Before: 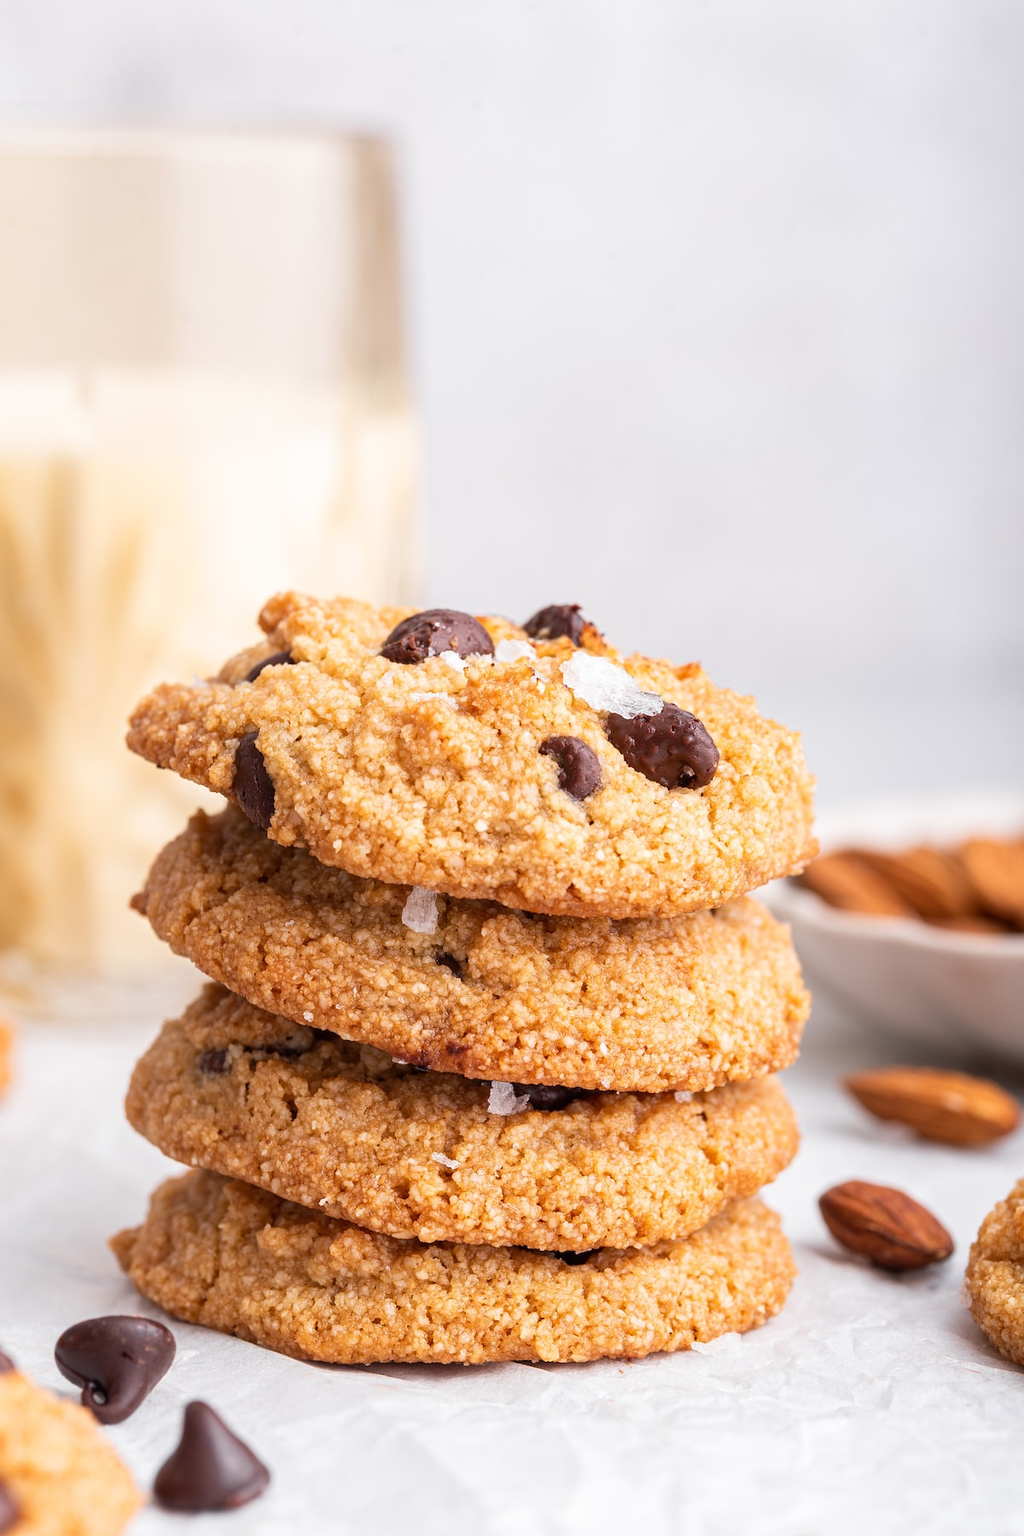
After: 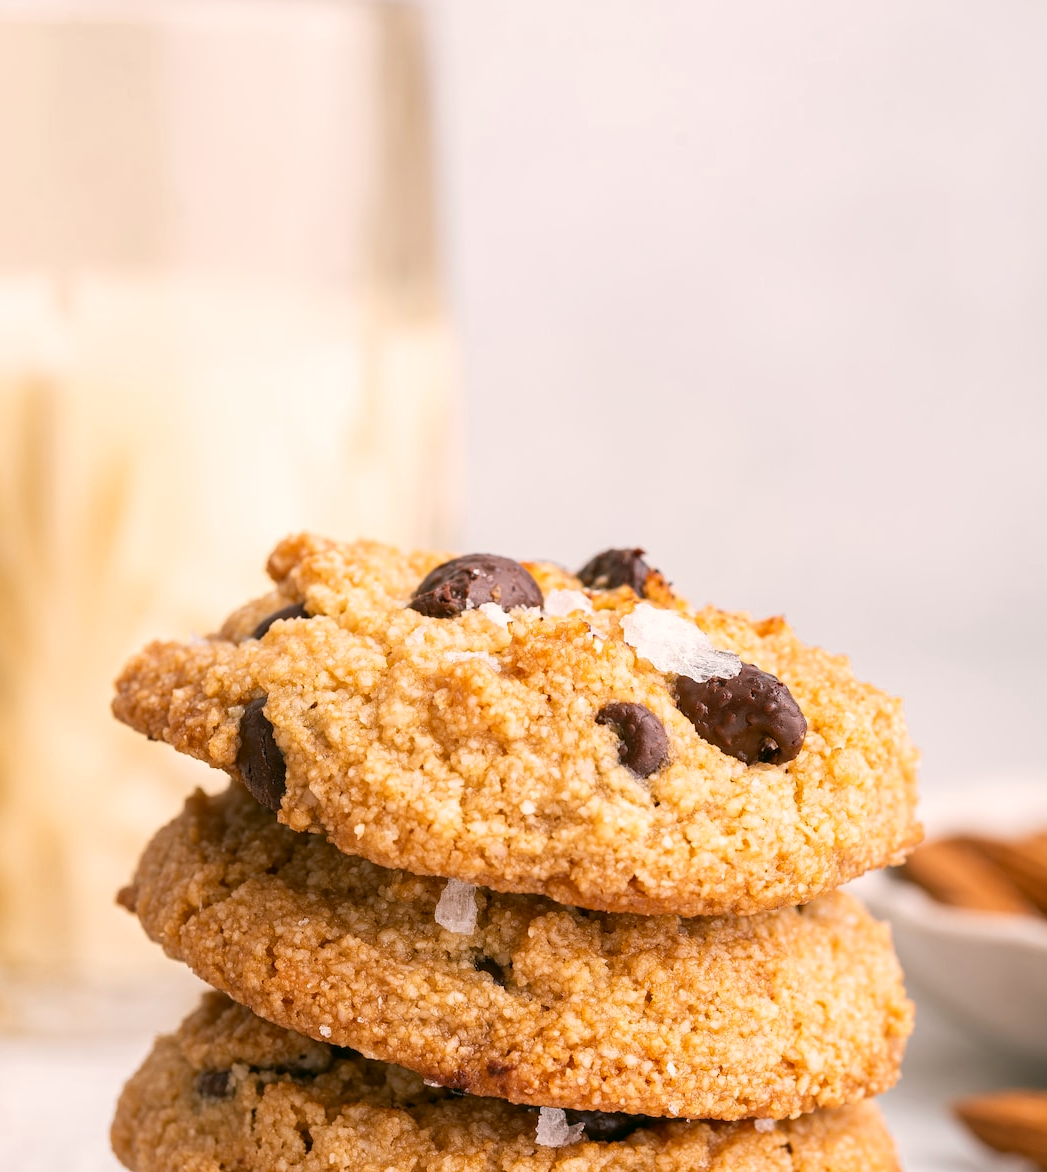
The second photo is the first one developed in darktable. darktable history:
color correction: highlights a* 4.59, highlights b* 4.95, shadows a* -7.03, shadows b* 4.87
crop: left 3.072%, top 8.893%, right 9.61%, bottom 25.958%
